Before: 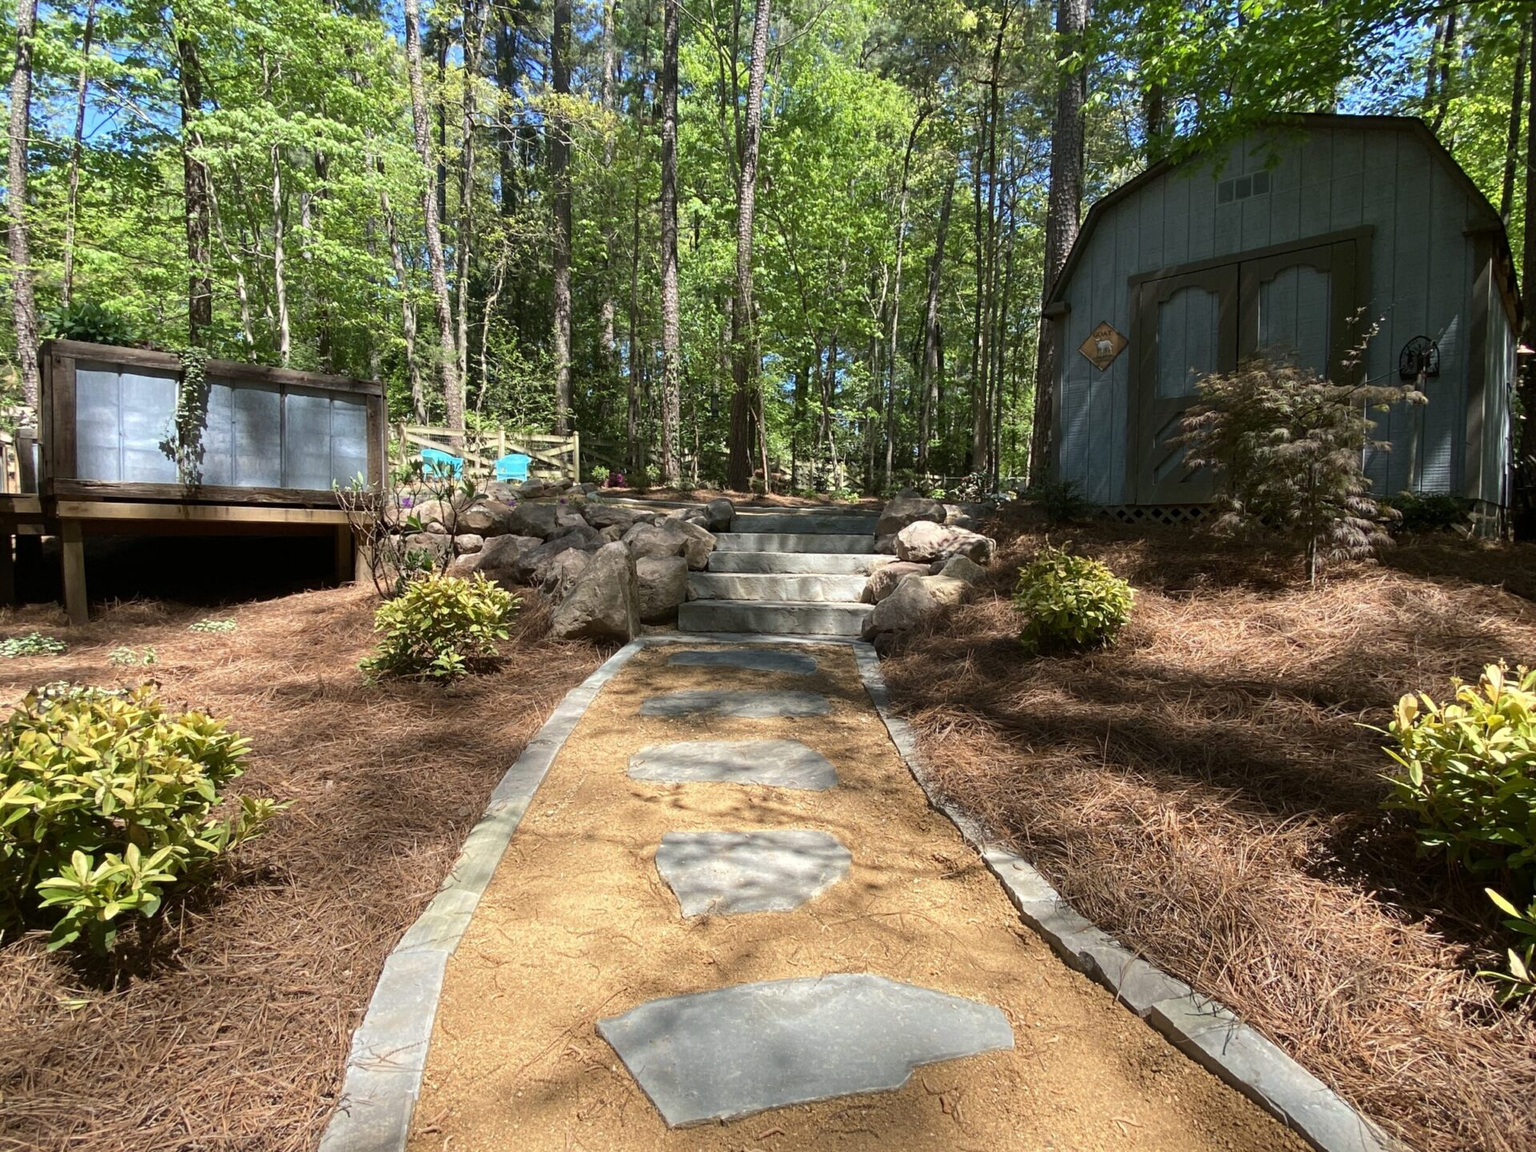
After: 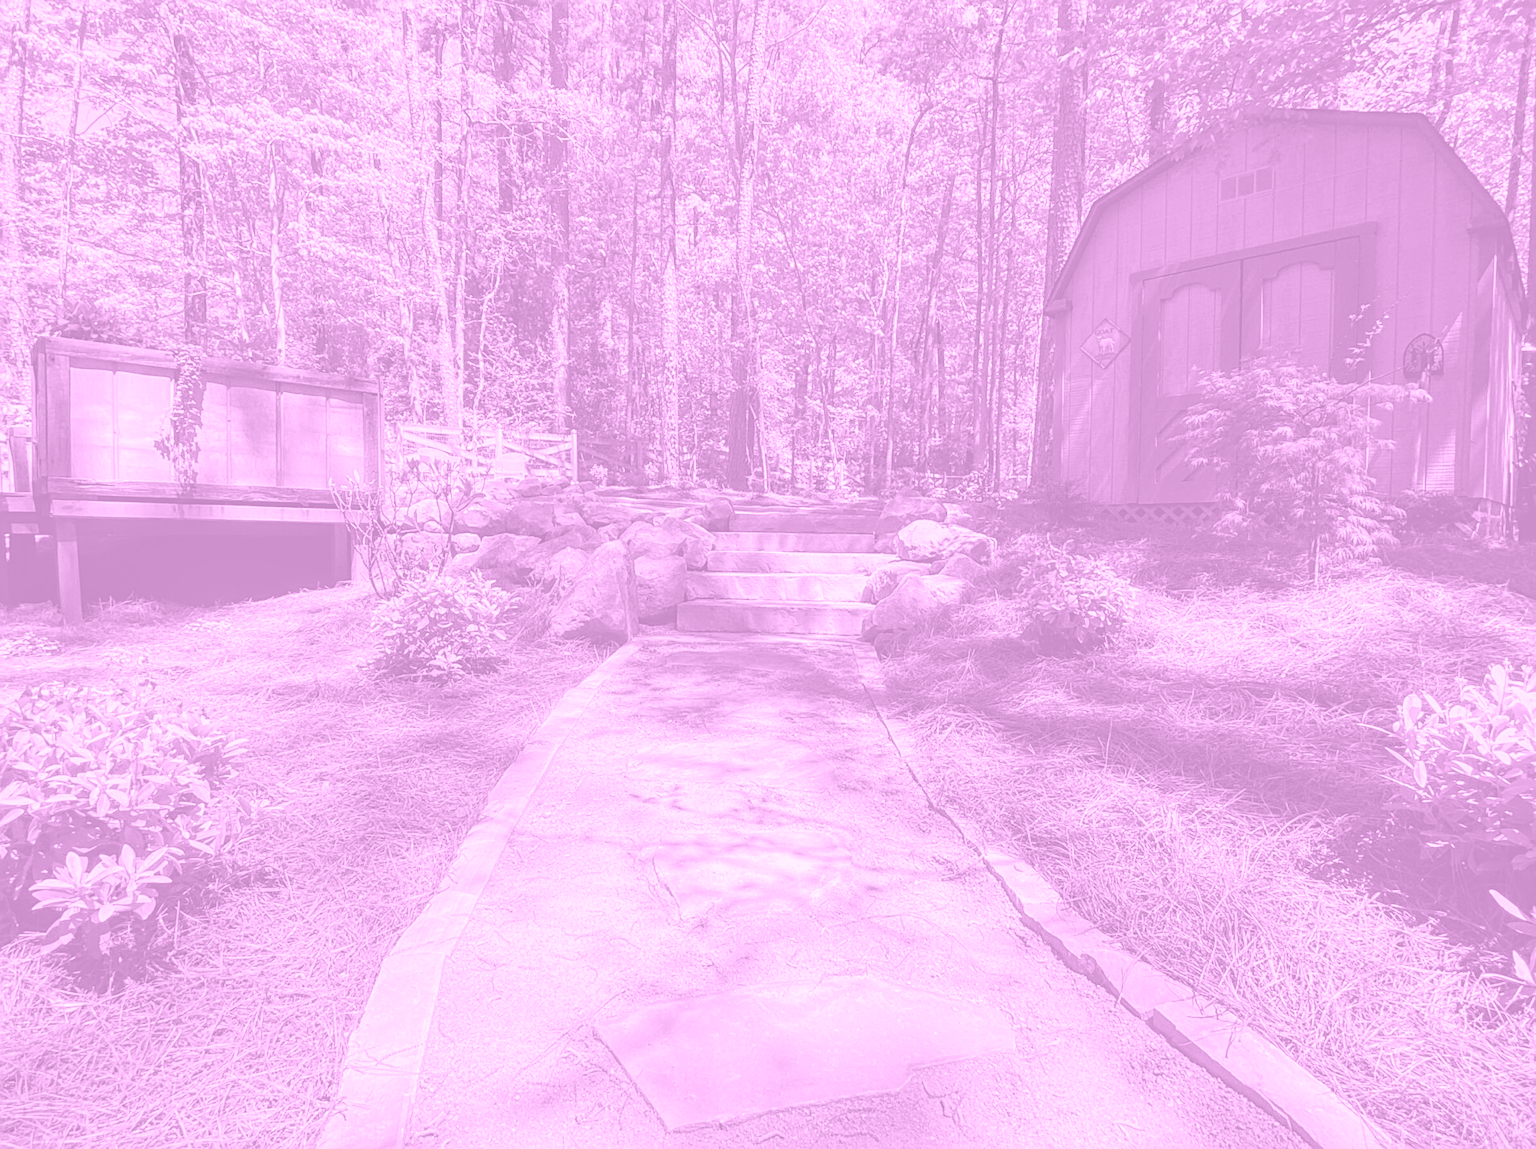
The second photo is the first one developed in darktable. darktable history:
colorize: hue 331.2°, saturation 75%, source mix 30.28%, lightness 70.52%, version 1
crop: left 0.434%, top 0.485%, right 0.244%, bottom 0.386%
local contrast: detail 150%
sharpen: on, module defaults
